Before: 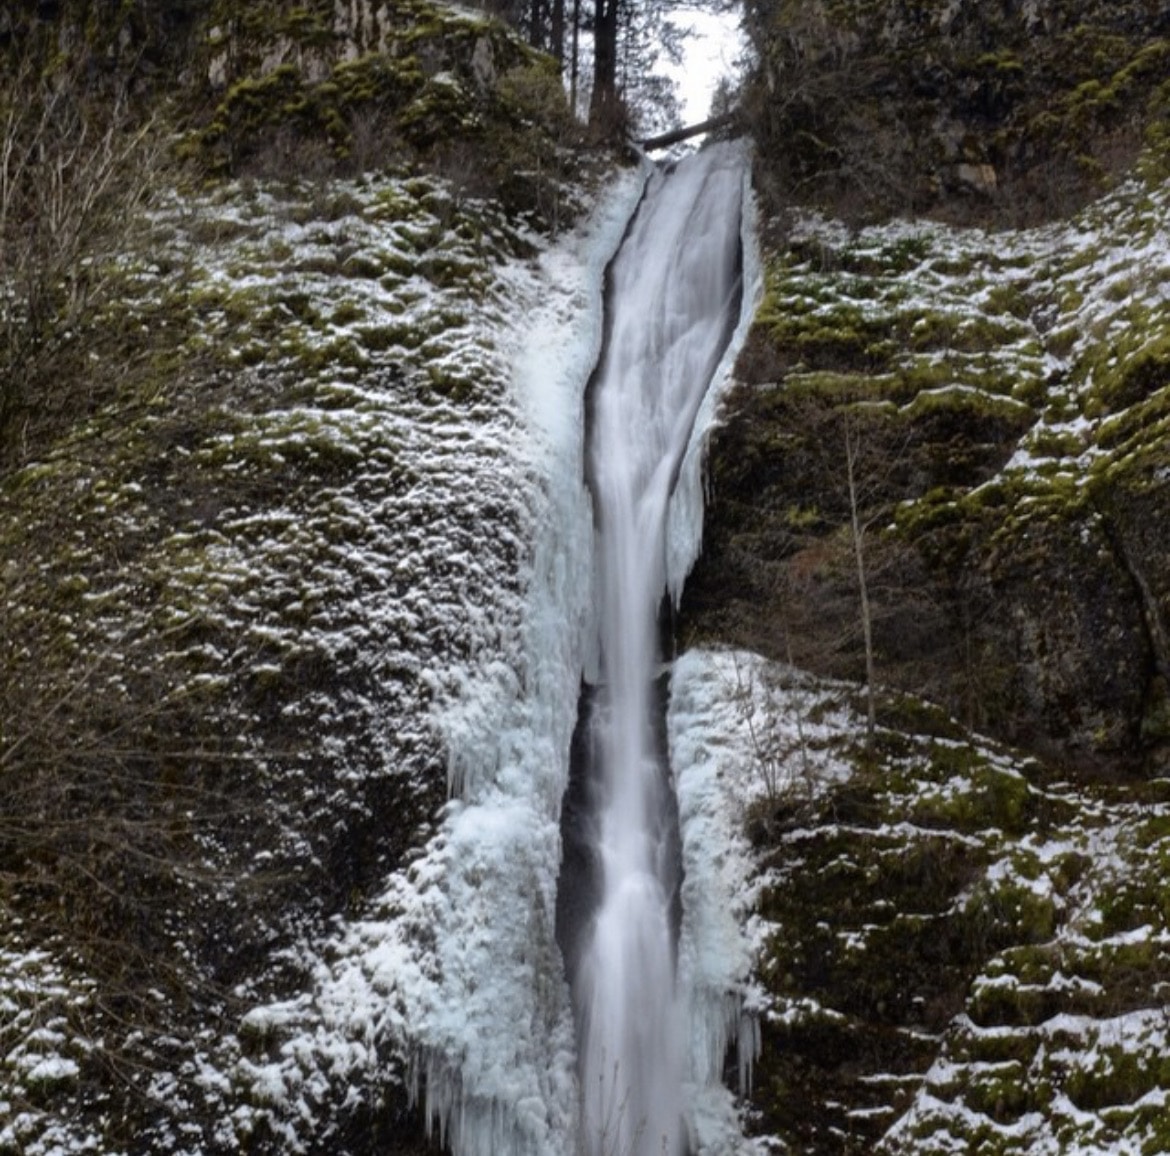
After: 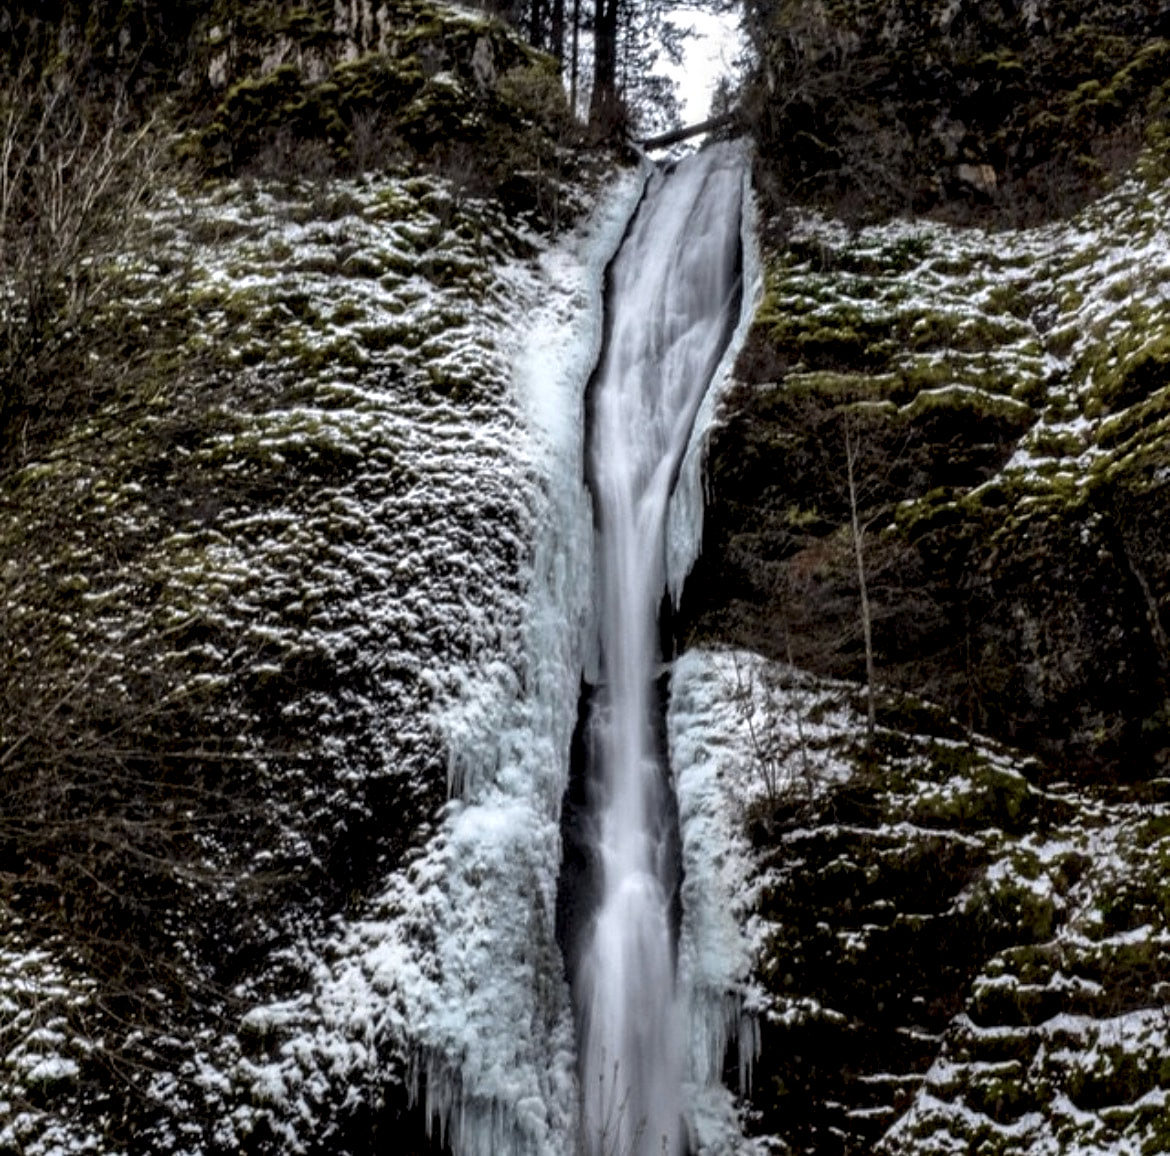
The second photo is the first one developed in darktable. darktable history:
local contrast: highlights 20%, detail 197%
rotate and perspective: automatic cropping off
exposure: black level correction 0, exposure -0.721 EV, compensate highlight preservation false
